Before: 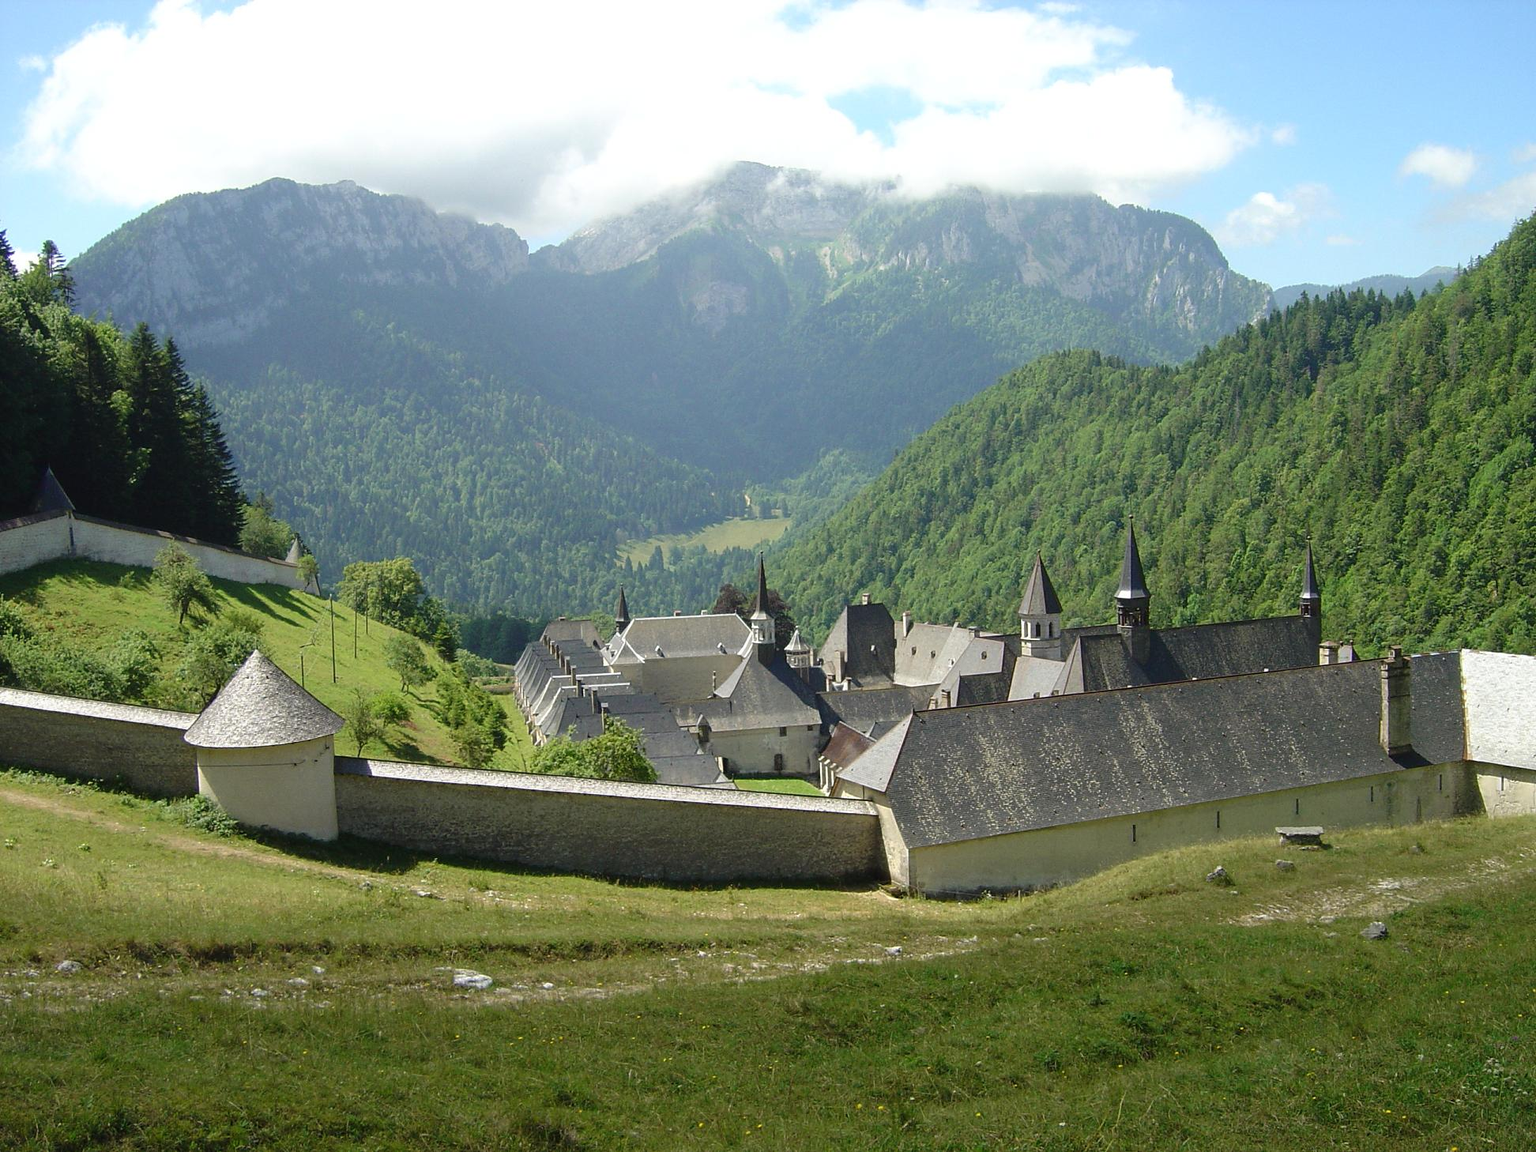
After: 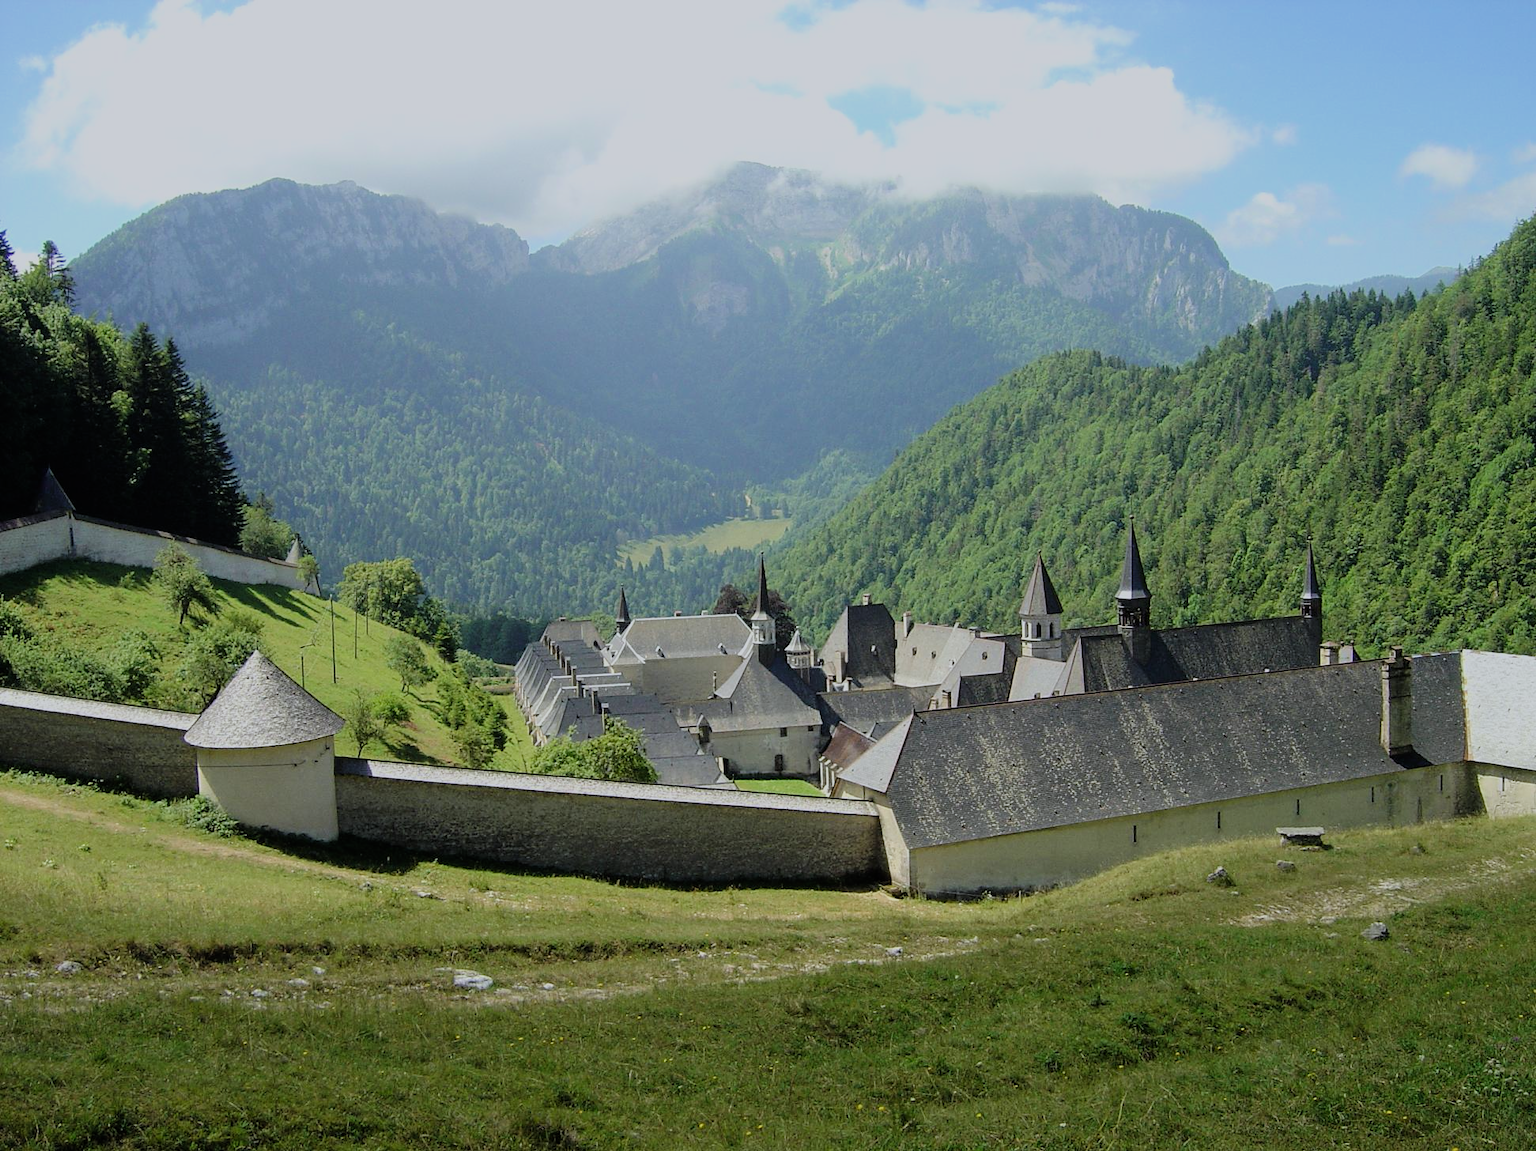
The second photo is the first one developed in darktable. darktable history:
filmic rgb: black relative exposure -7.15 EV, white relative exposure 5.36 EV, hardness 3.02, color science v6 (2022)
white balance: red 0.98, blue 1.034
